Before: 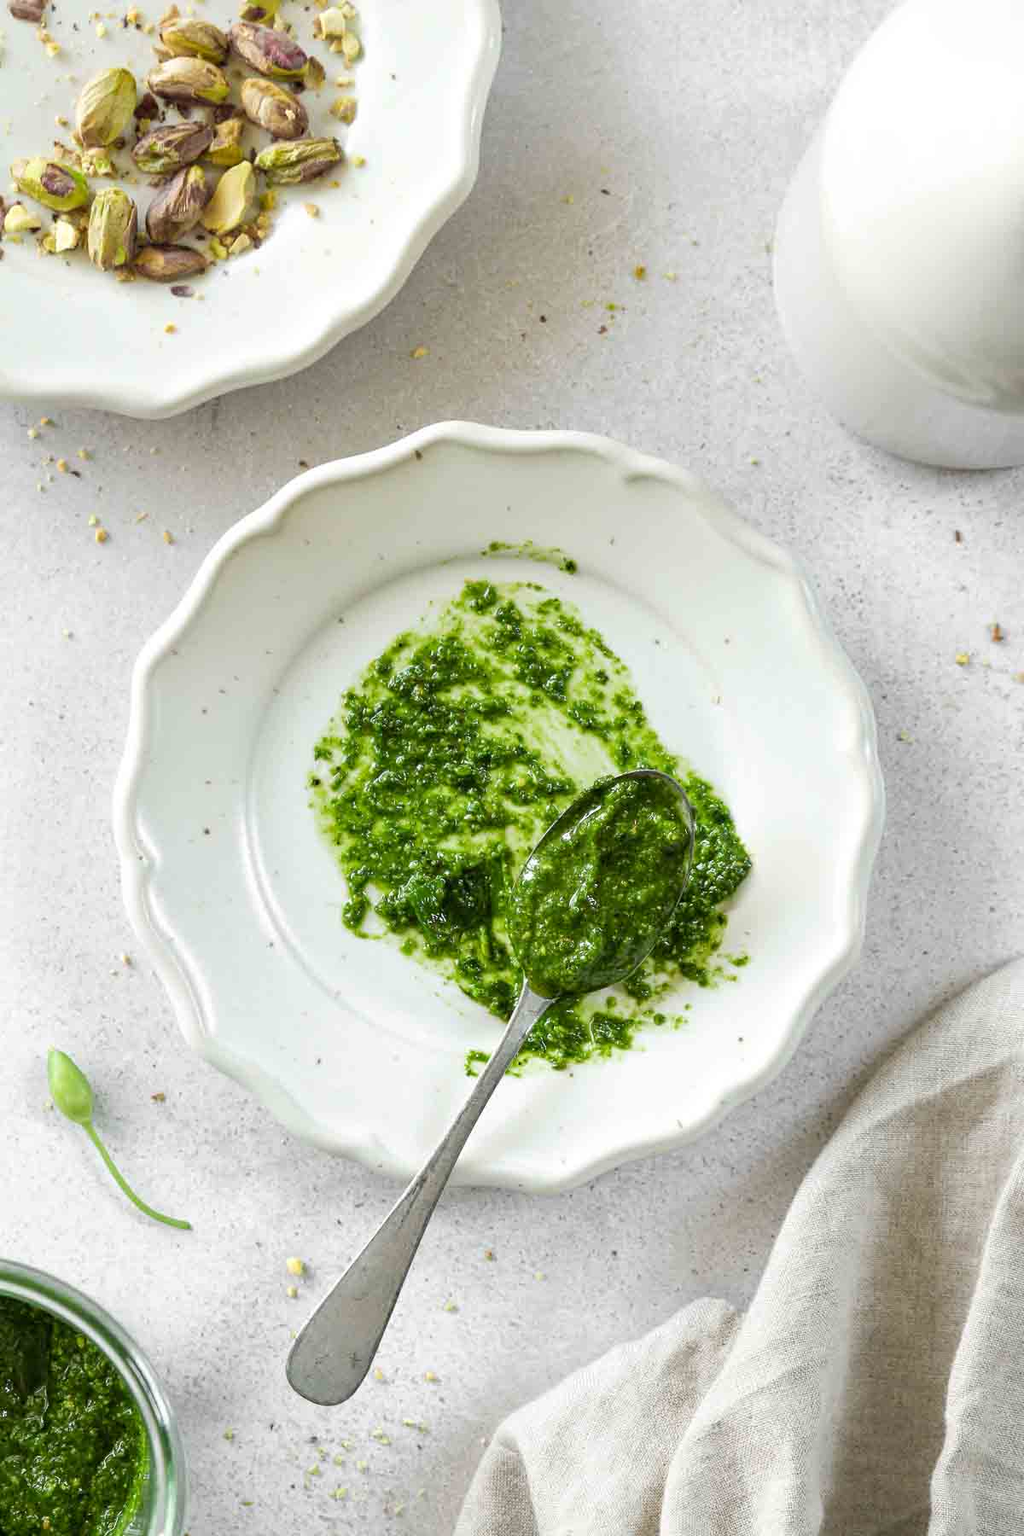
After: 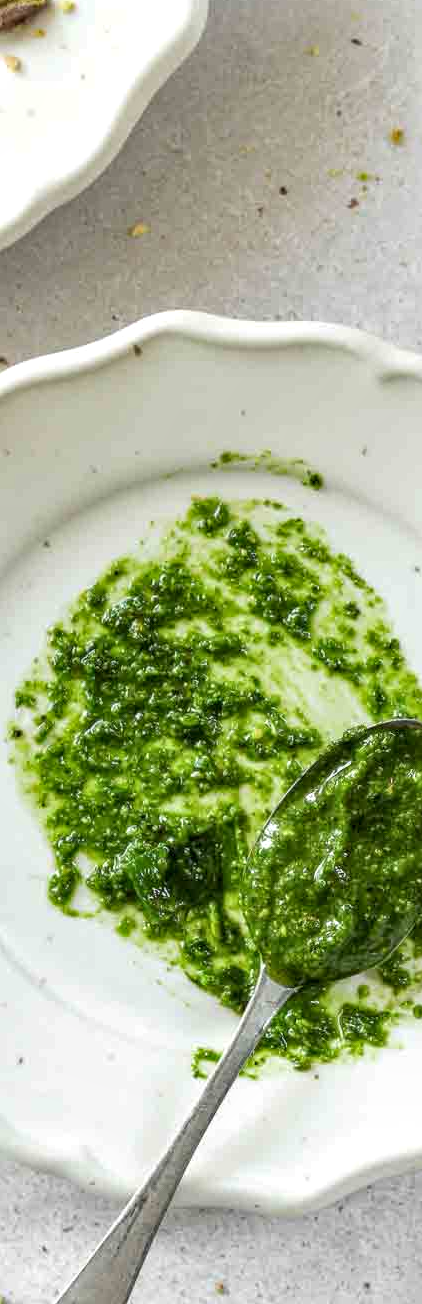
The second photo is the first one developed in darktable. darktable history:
crop and rotate: left 29.476%, top 10.214%, right 35.32%, bottom 17.333%
local contrast: on, module defaults
